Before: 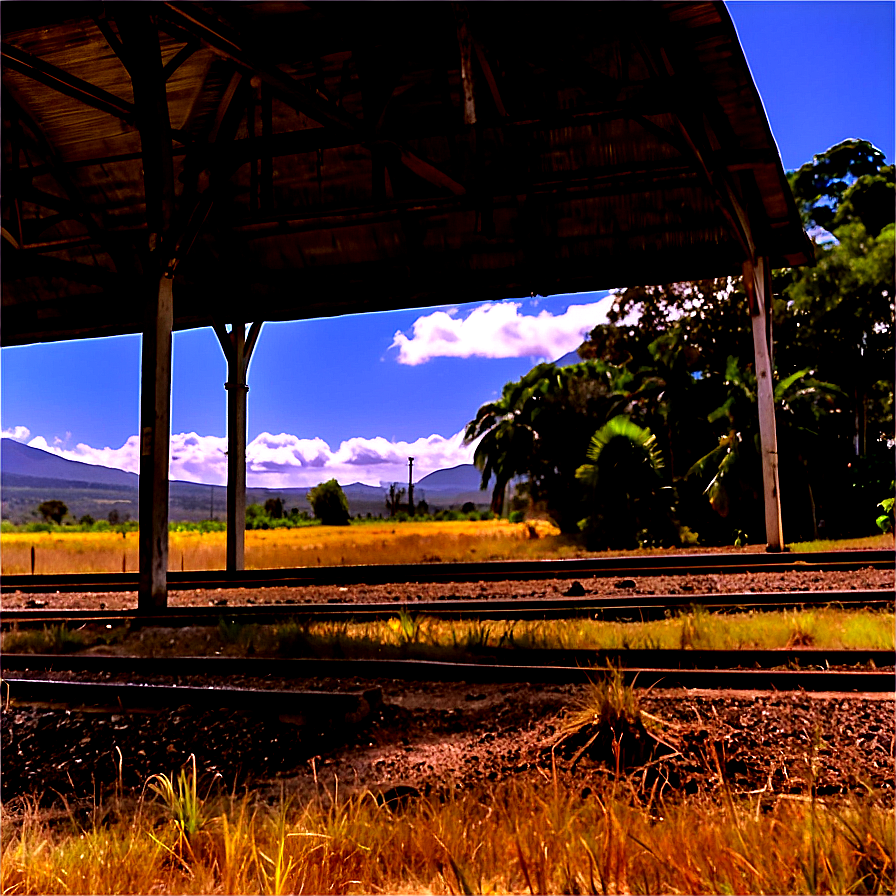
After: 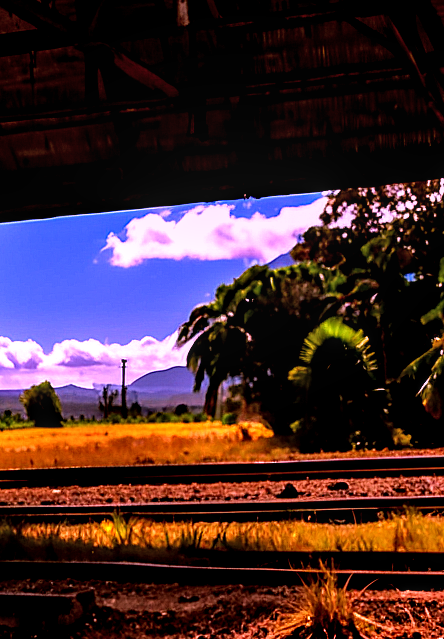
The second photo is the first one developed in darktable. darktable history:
local contrast: on, module defaults
white balance: red 1.188, blue 1.11
crop: left 32.075%, top 10.976%, right 18.355%, bottom 17.596%
